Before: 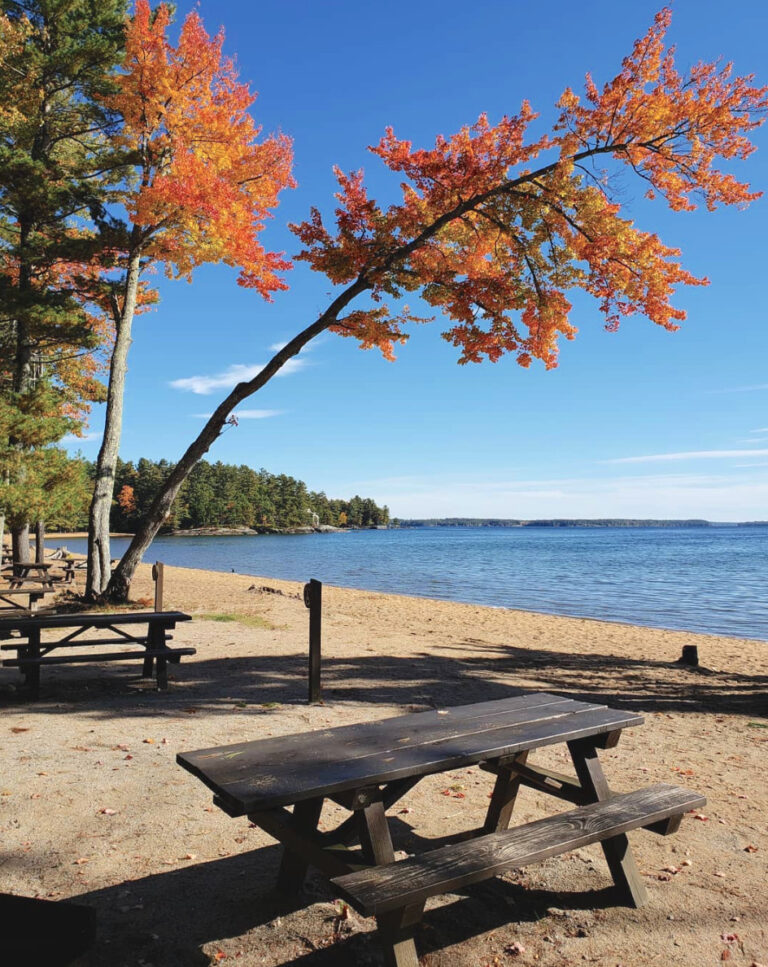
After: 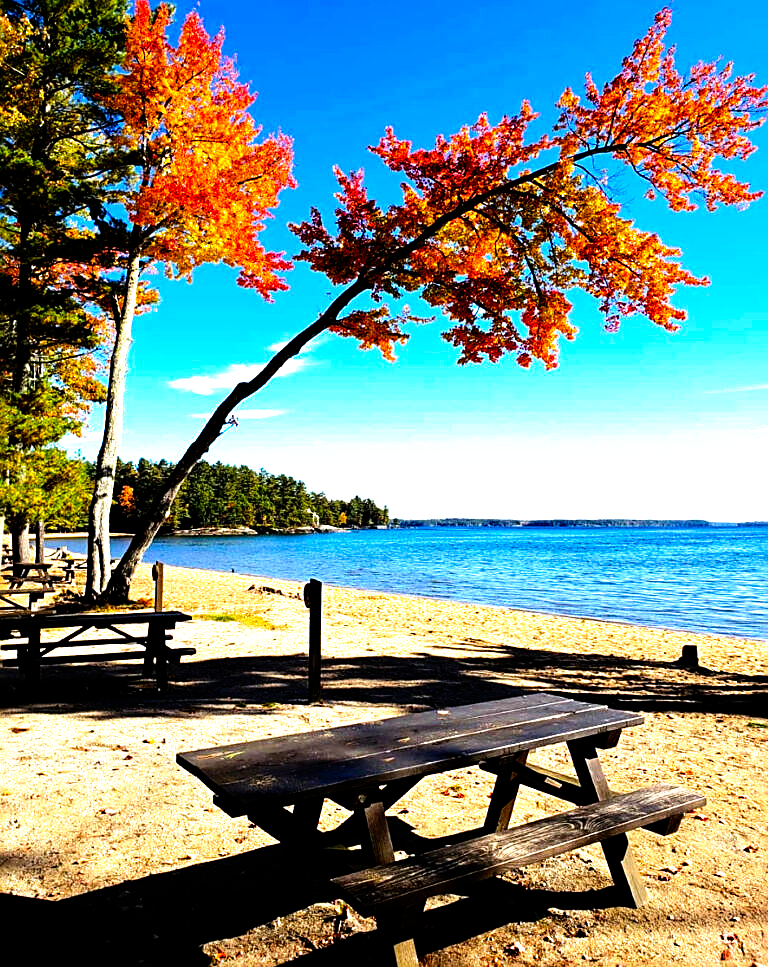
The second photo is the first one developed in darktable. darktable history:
levels: mode automatic, black 0.023%, white 99.97%, levels [0.062, 0.494, 0.925]
color balance rgb: linear chroma grading › global chroma 15%, perceptual saturation grading › global saturation 30%
tone equalizer: -8 EV -0.417 EV, -7 EV -0.389 EV, -6 EV -0.333 EV, -5 EV -0.222 EV, -3 EV 0.222 EV, -2 EV 0.333 EV, -1 EV 0.389 EV, +0 EV 0.417 EV, edges refinement/feathering 500, mask exposure compensation -1.57 EV, preserve details no
sharpen: on, module defaults
filmic rgb: black relative exposure -8.2 EV, white relative exposure 2.2 EV, threshold 3 EV, hardness 7.11, latitude 85.74%, contrast 1.696, highlights saturation mix -4%, shadows ↔ highlights balance -2.69%, preserve chrominance no, color science v5 (2021), contrast in shadows safe, contrast in highlights safe, enable highlight reconstruction true
